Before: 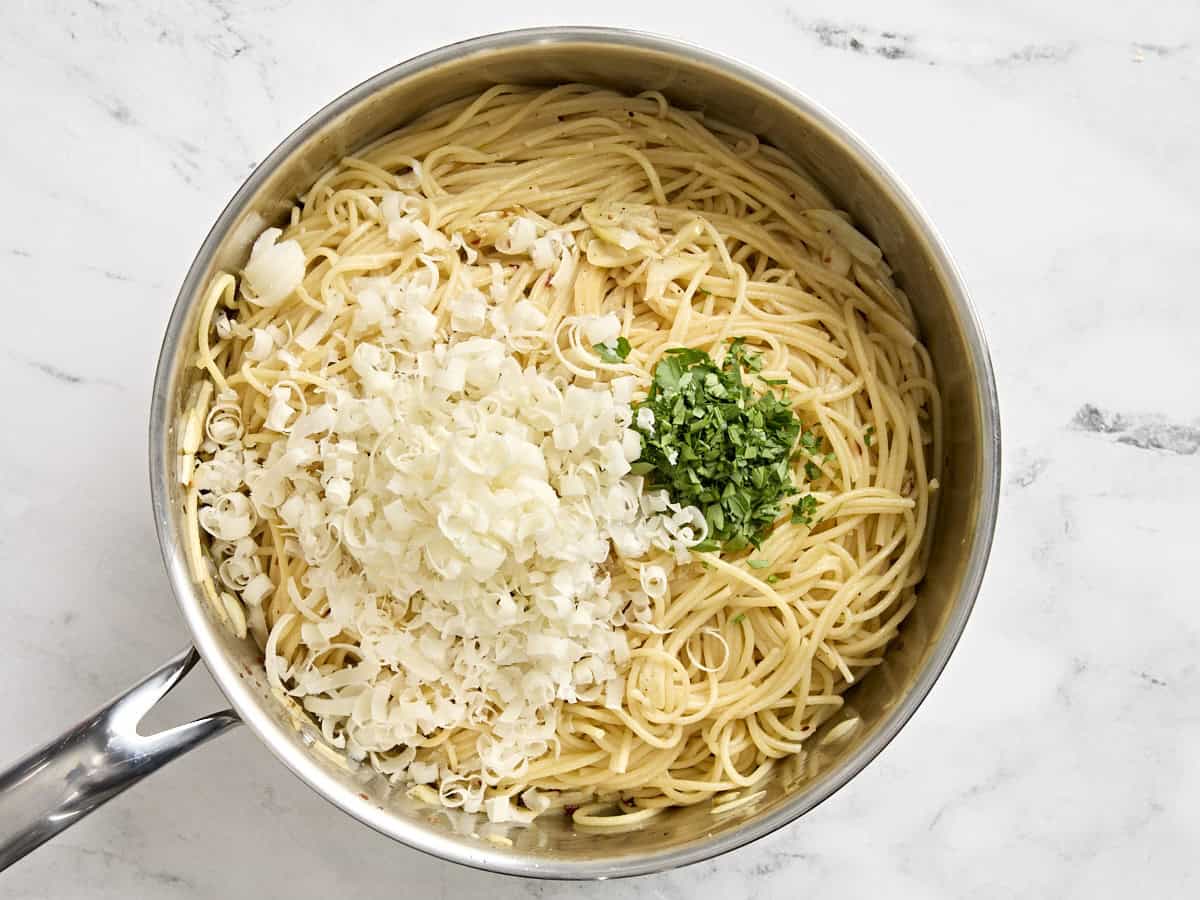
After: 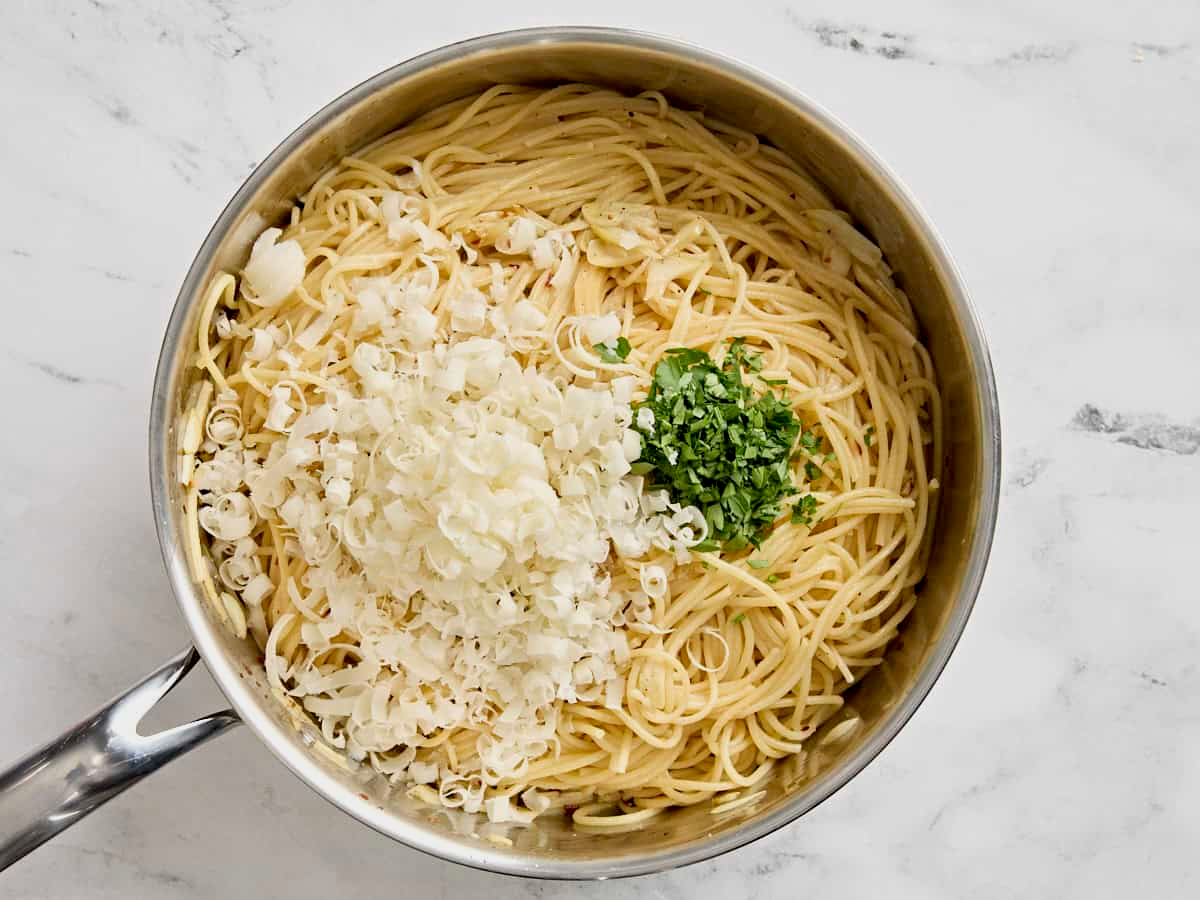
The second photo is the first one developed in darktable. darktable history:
color contrast: green-magenta contrast 0.96
exposure: black level correction 0.006, exposure -0.226 EV, compensate highlight preservation false
